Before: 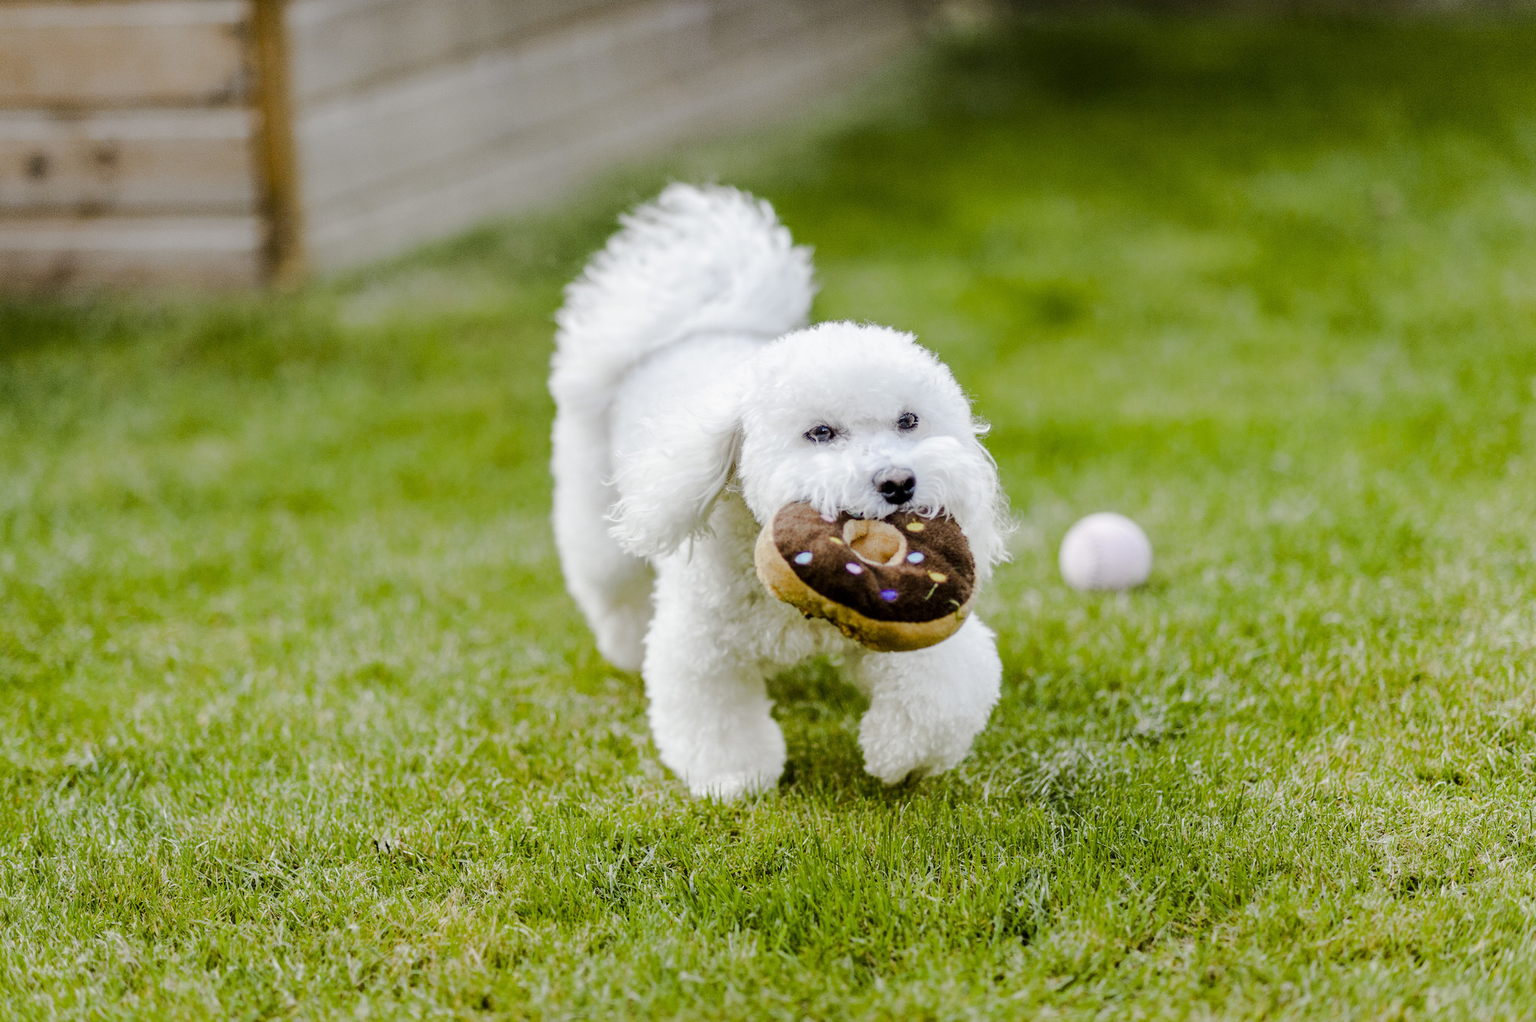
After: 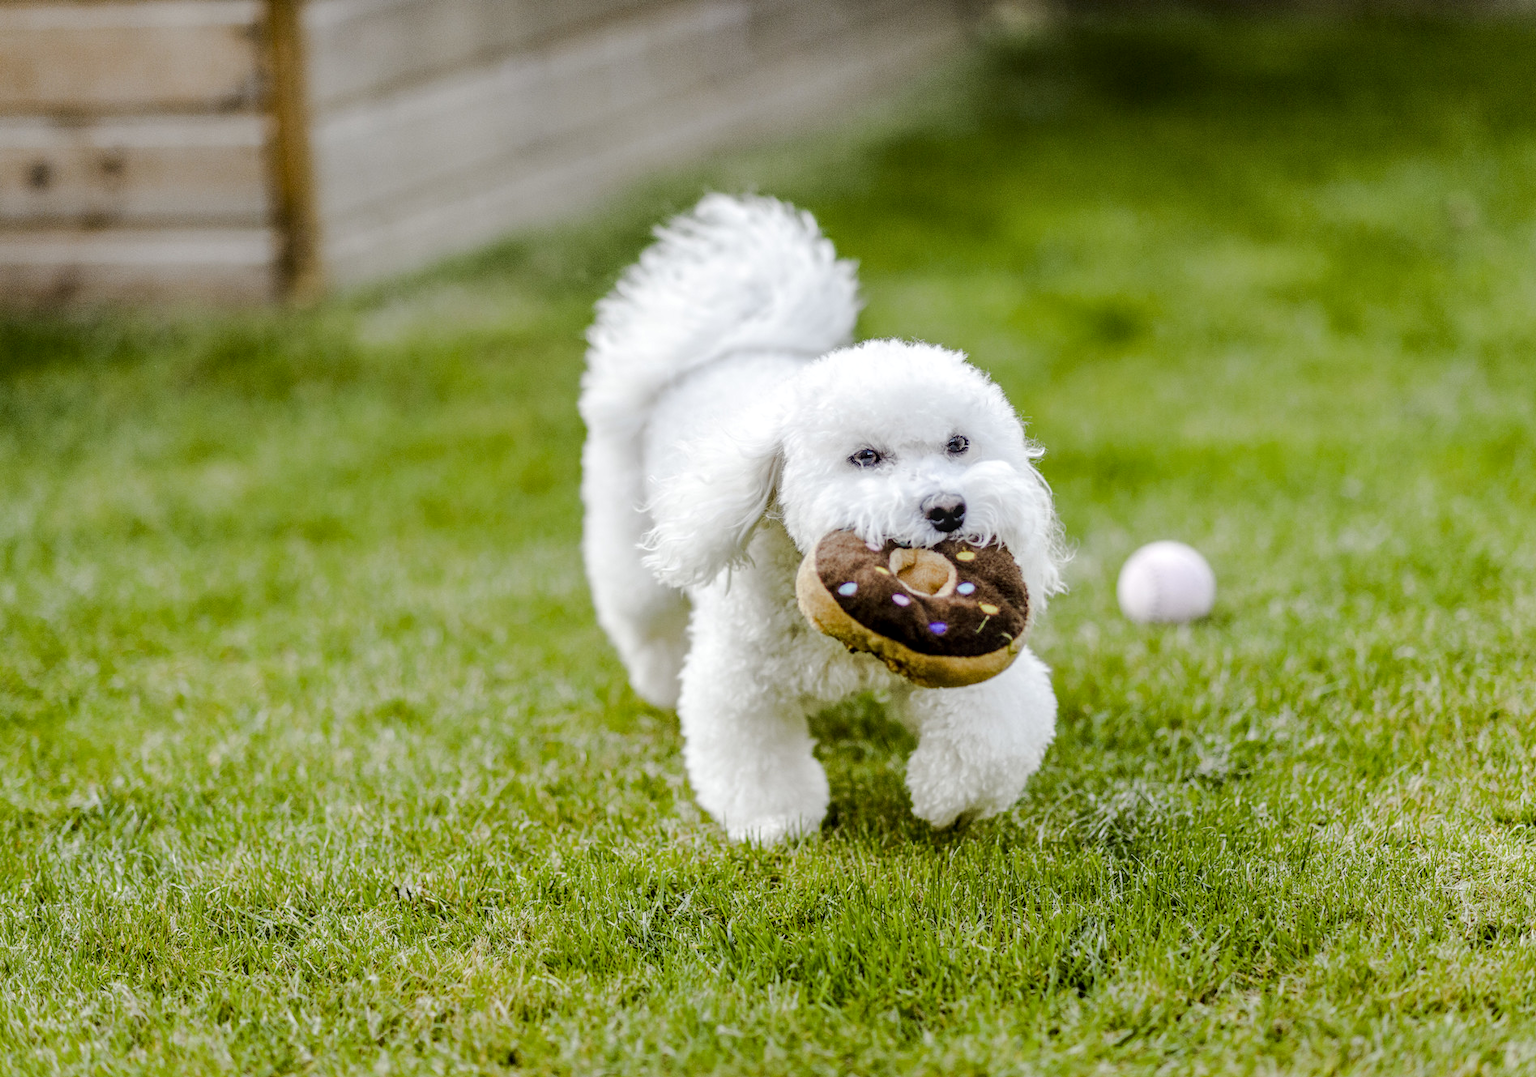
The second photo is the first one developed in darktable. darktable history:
crop and rotate: right 5.167%
local contrast: on, module defaults
